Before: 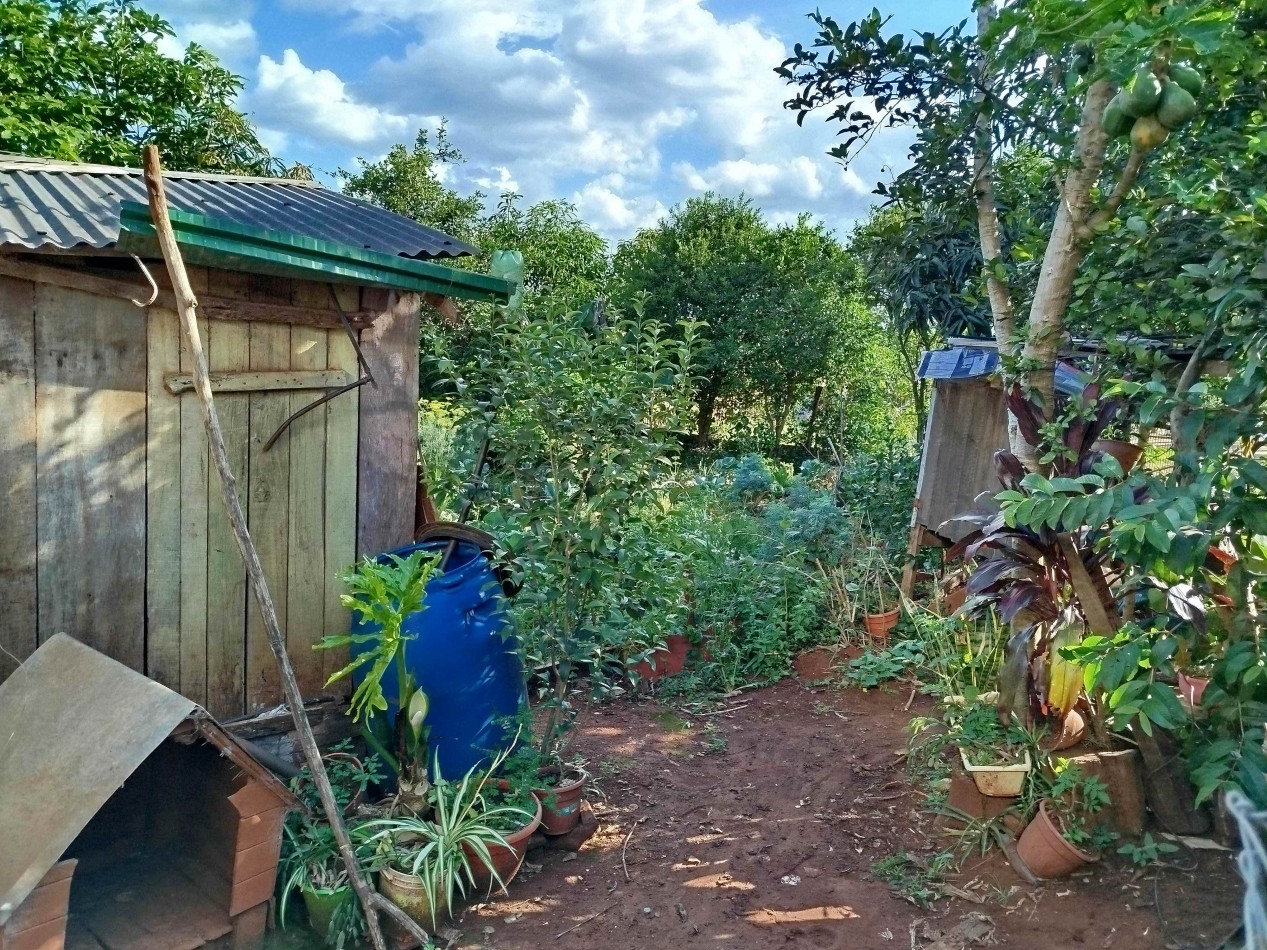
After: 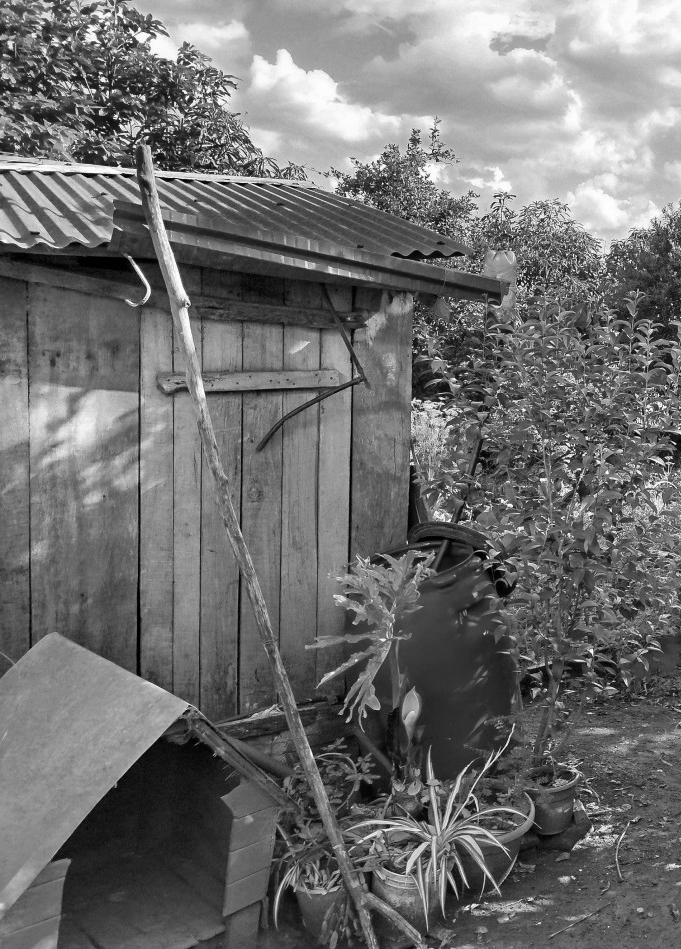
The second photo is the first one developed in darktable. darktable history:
monochrome: a 32, b 64, size 2.3, highlights 1
crop: left 0.587%, right 45.588%, bottom 0.086%
